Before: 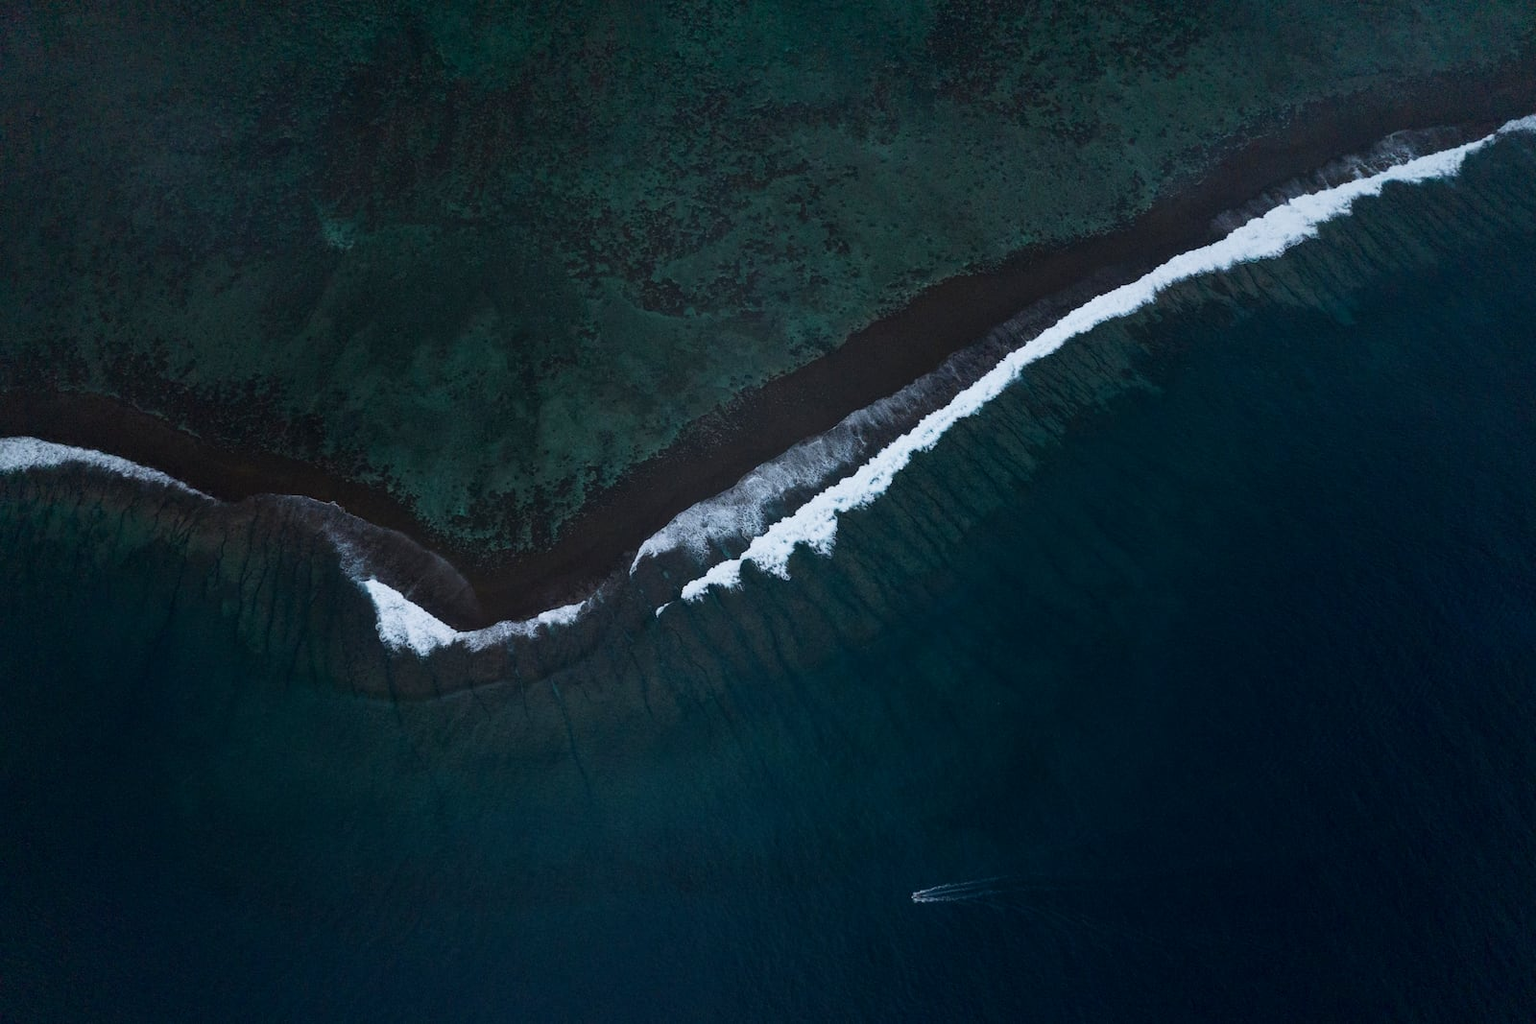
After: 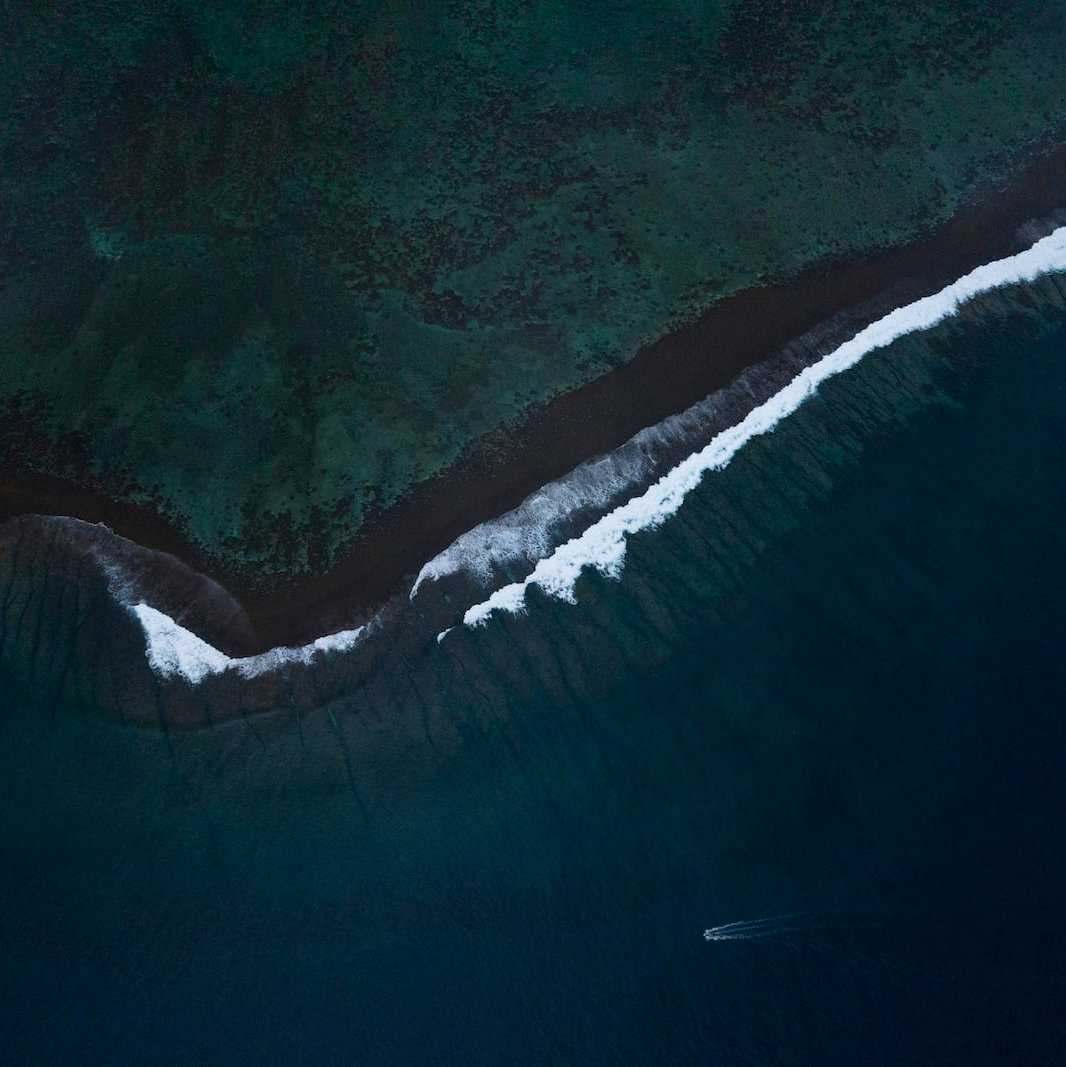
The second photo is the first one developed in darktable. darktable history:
crop: left 15.419%, right 17.914%
color balance: output saturation 110%
